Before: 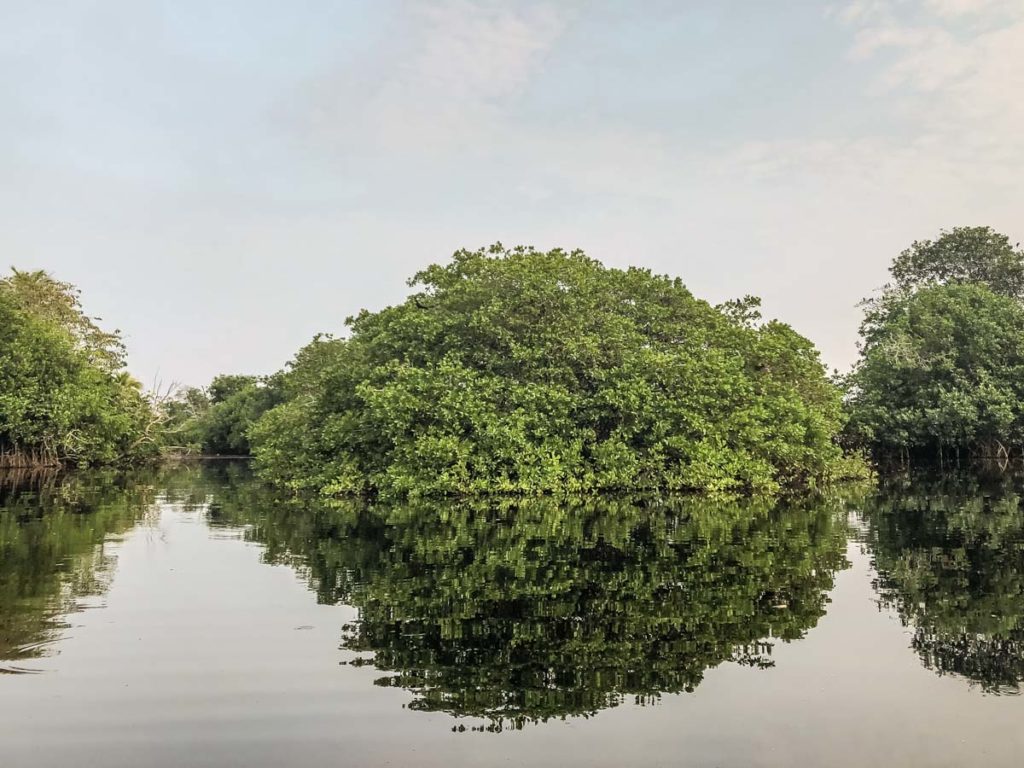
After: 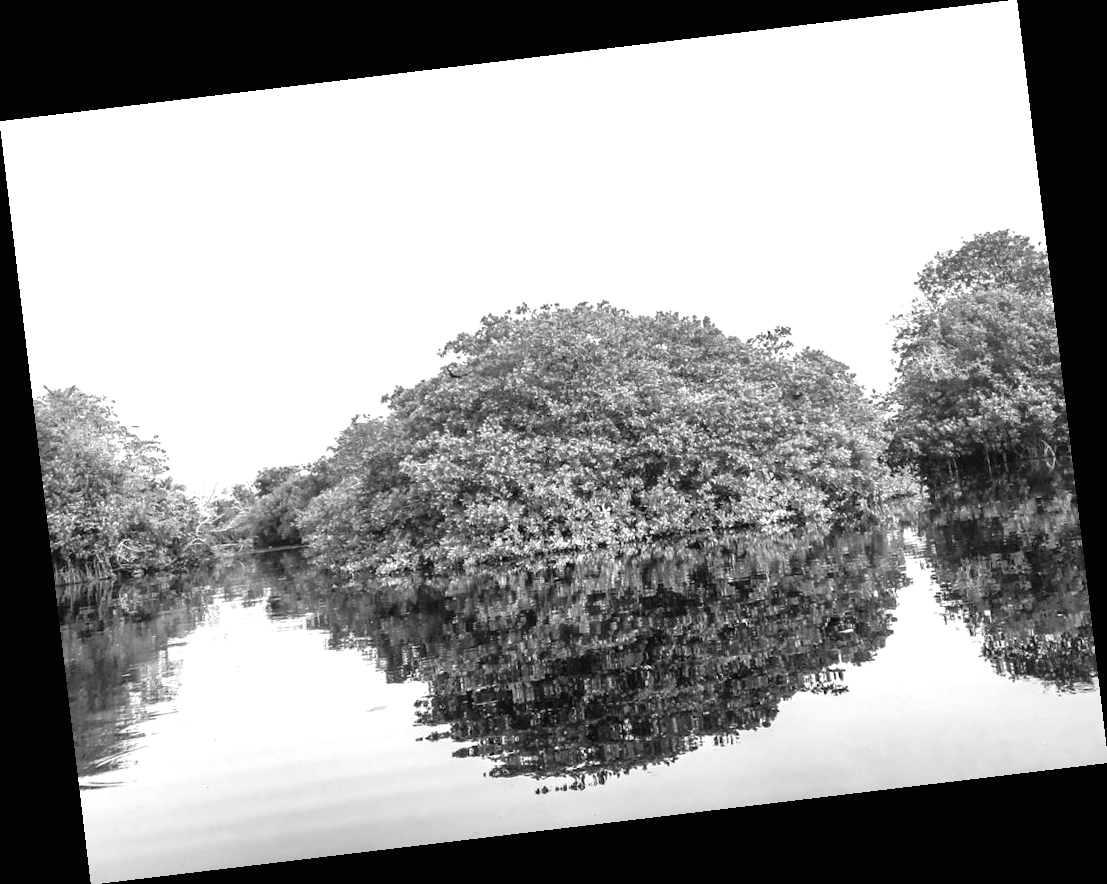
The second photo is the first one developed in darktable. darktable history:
exposure: black level correction -0.001, exposure 0.9 EV, compensate exposure bias true, compensate highlight preservation false
monochrome: a 32, b 64, size 2.3
rotate and perspective: rotation -6.83°, automatic cropping off
